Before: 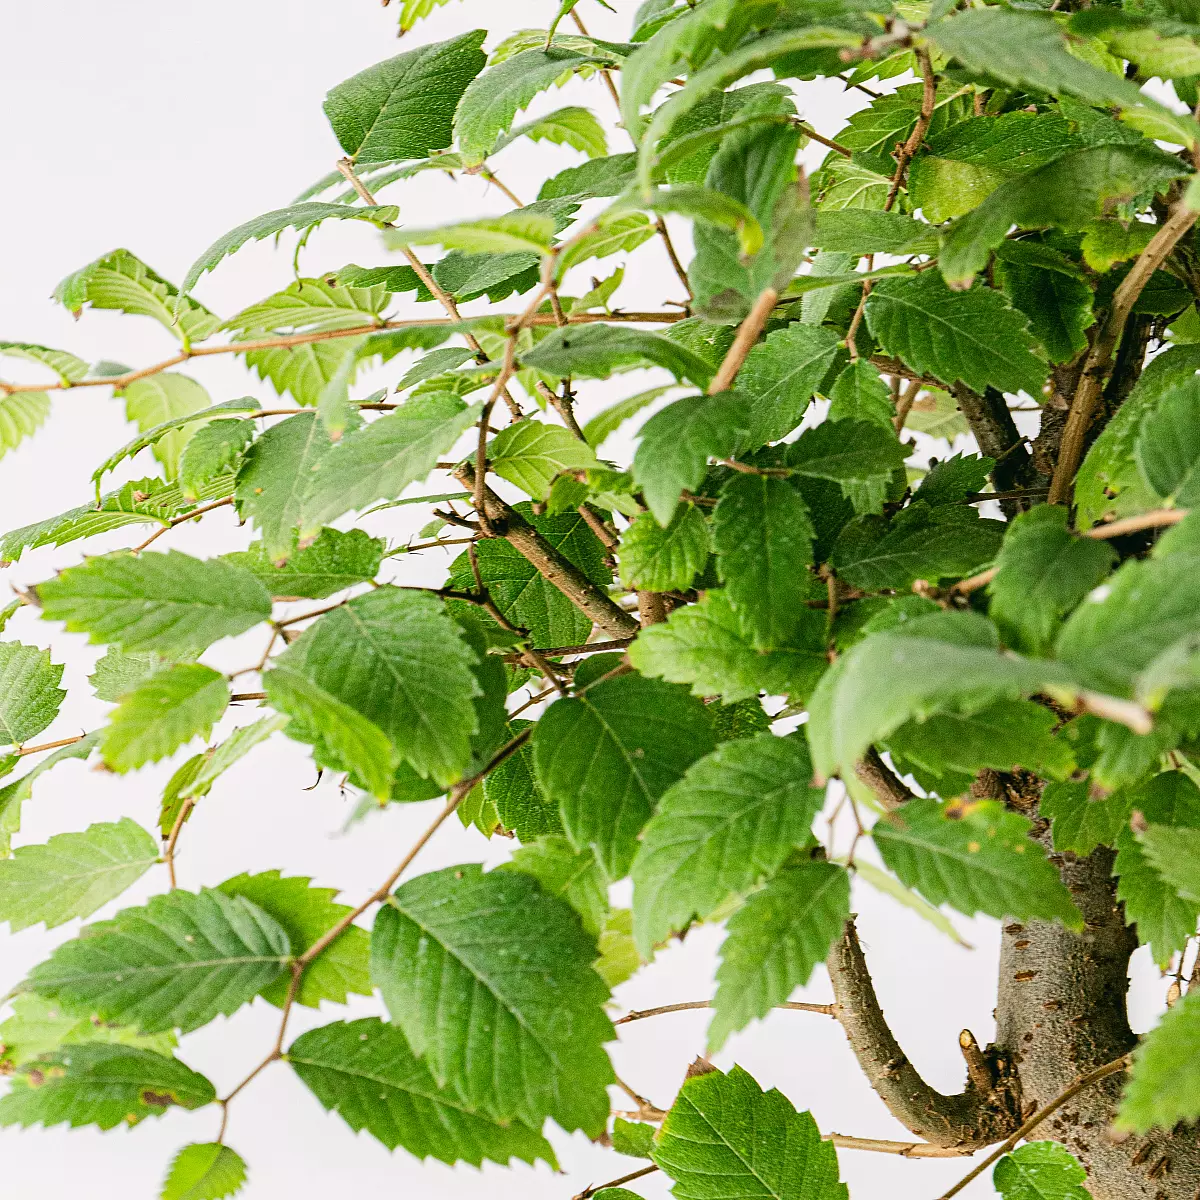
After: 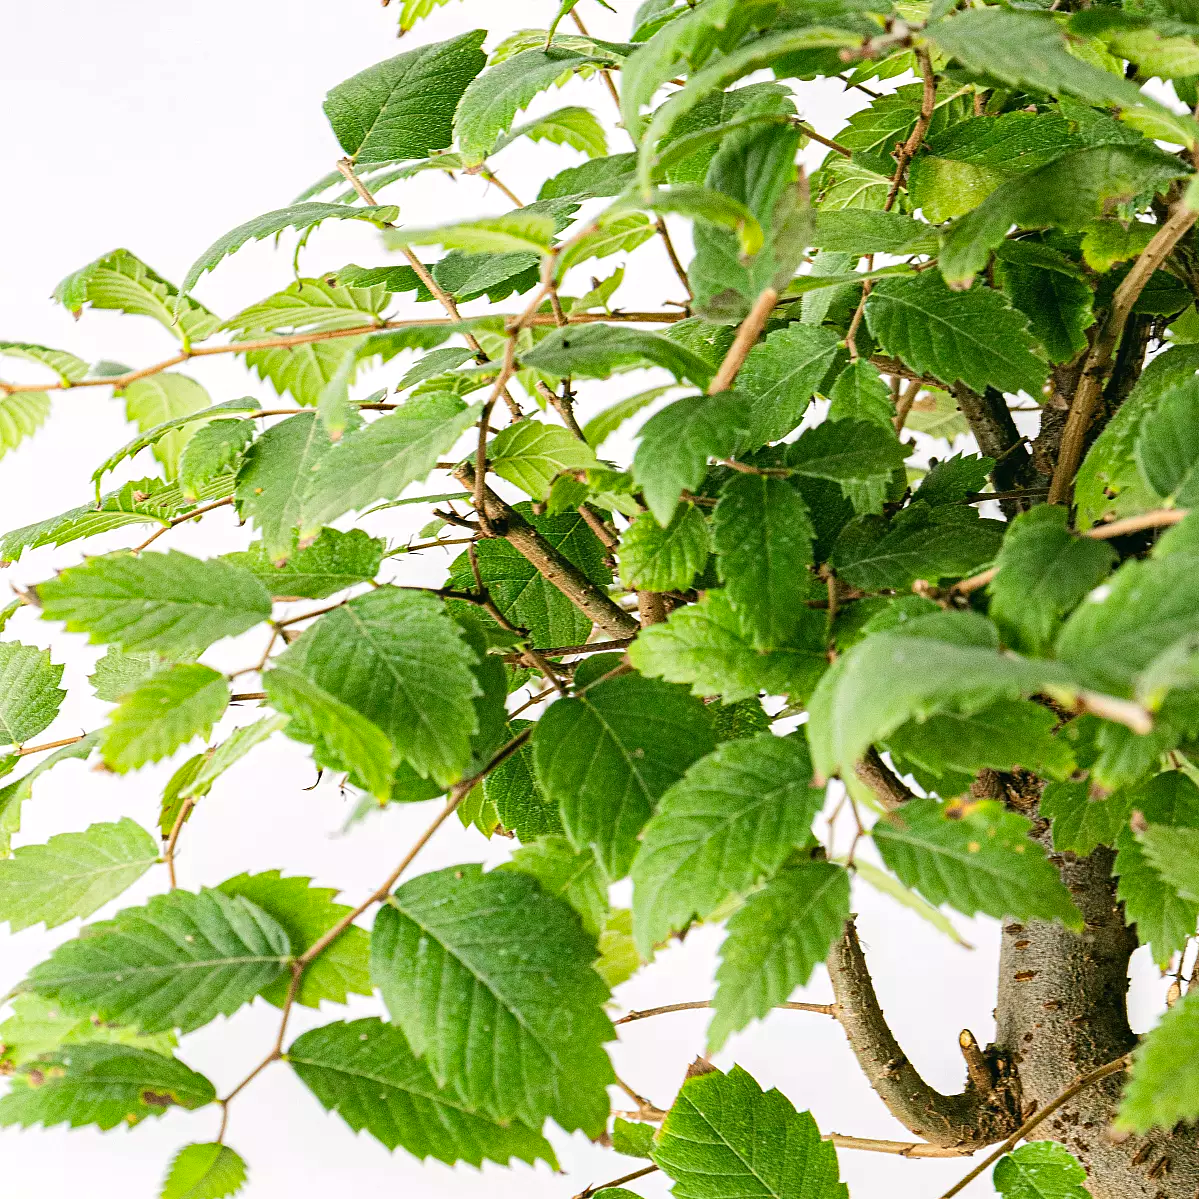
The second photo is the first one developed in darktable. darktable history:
haze removal: compatibility mode true, adaptive false
exposure: exposure 0.161 EV, compensate highlight preservation false
